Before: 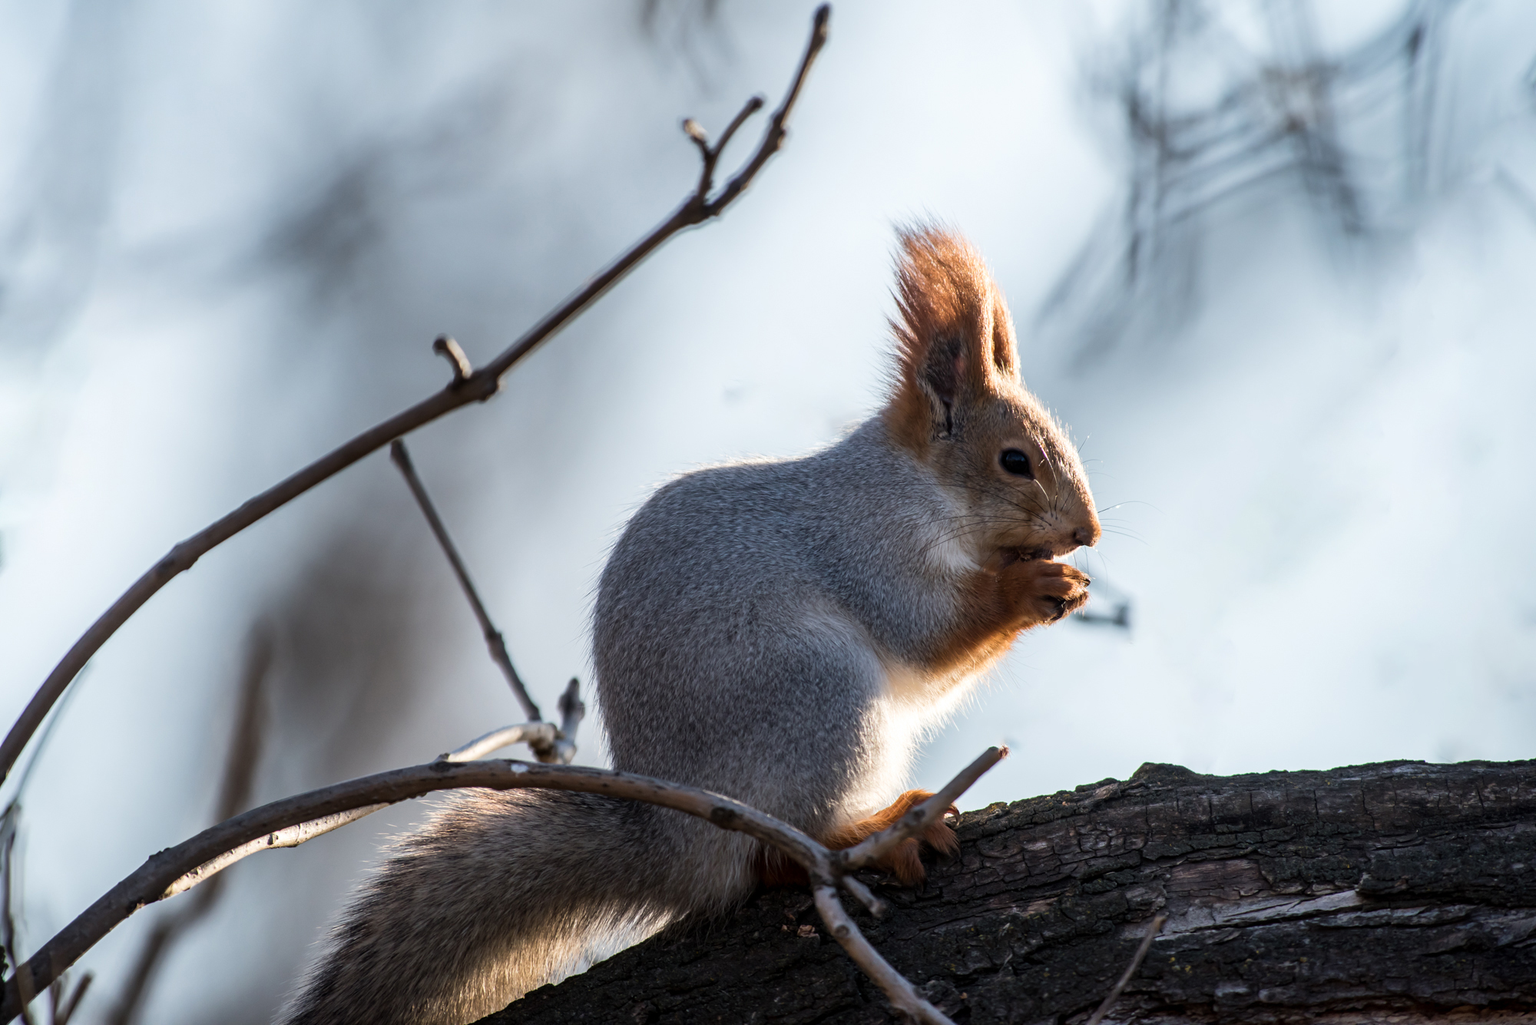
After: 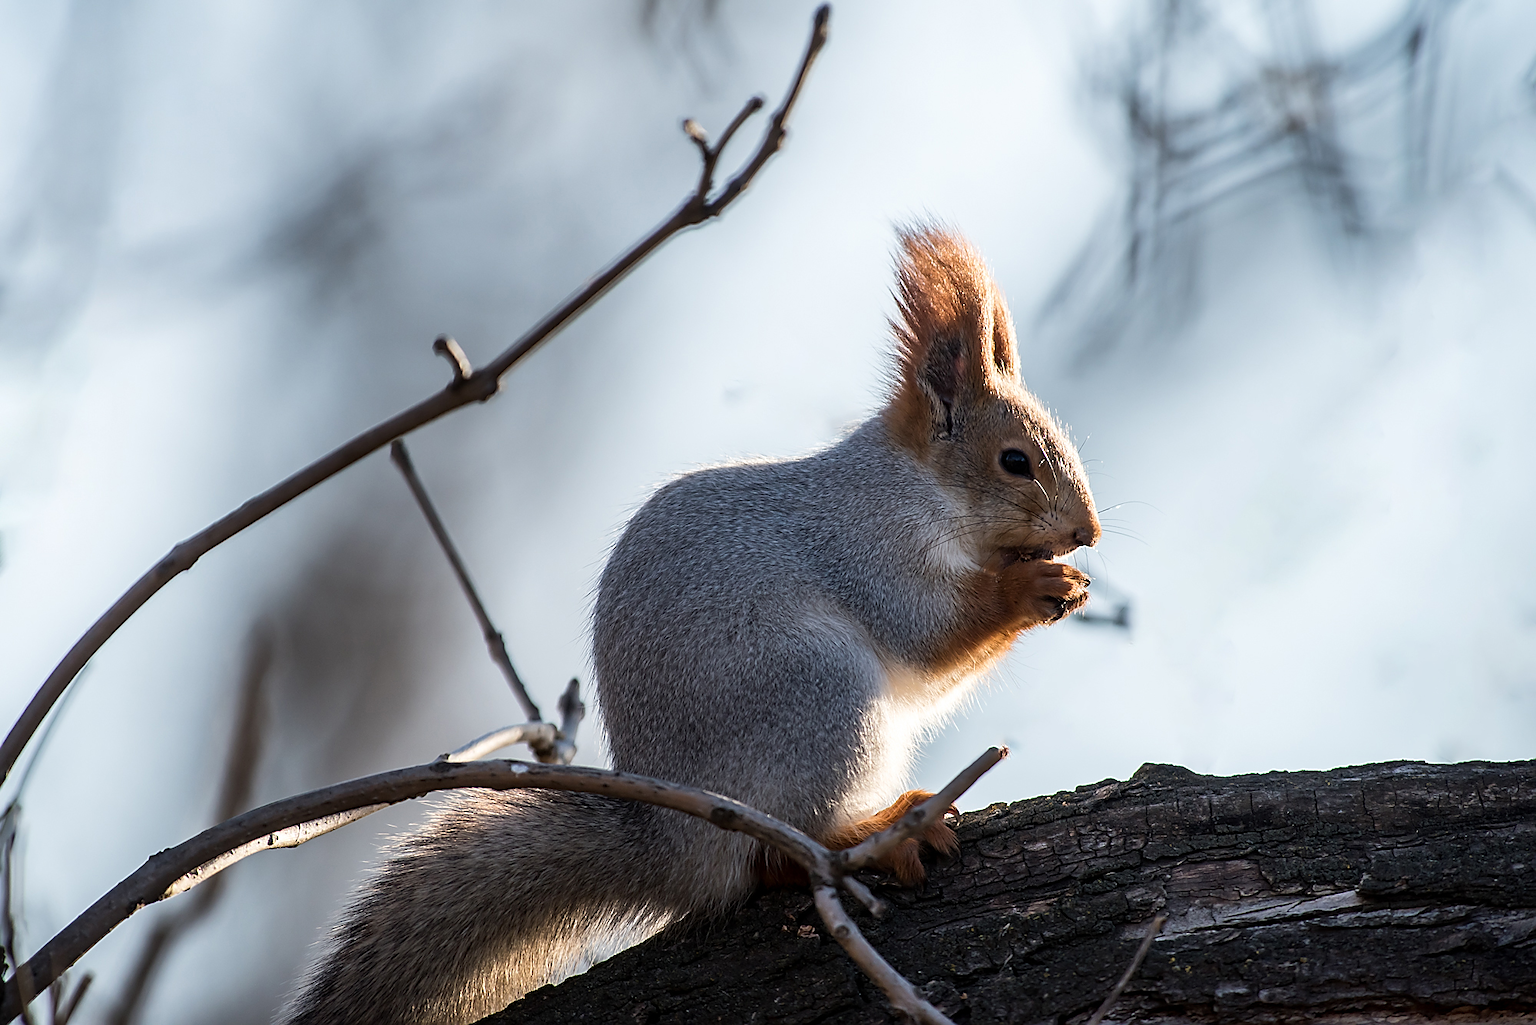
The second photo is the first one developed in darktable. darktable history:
sharpen: radius 1.413, amount 1.259, threshold 0.822
